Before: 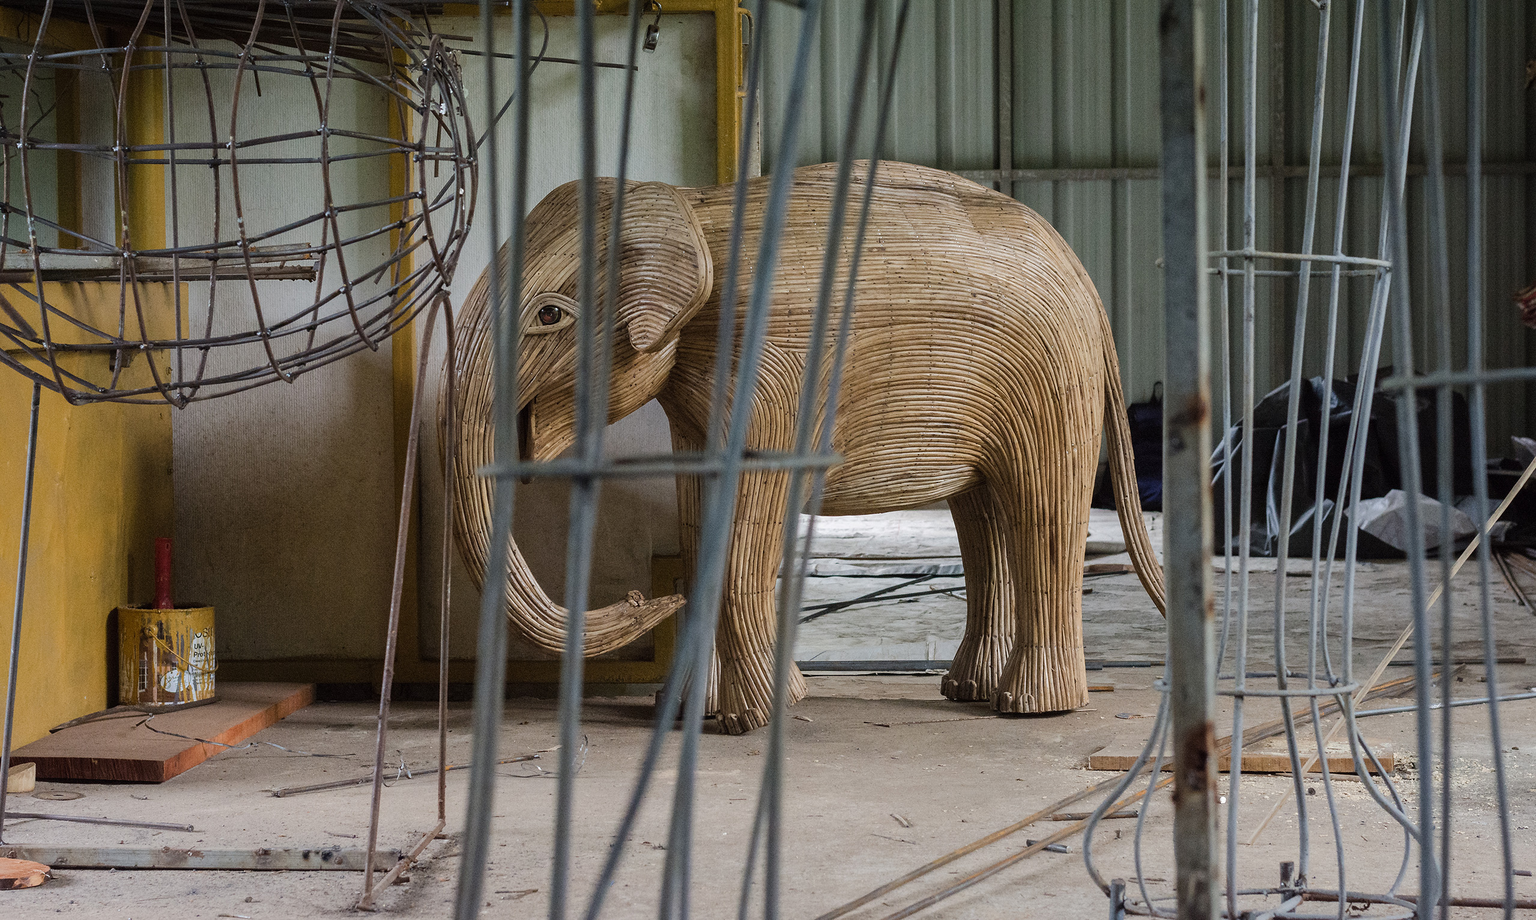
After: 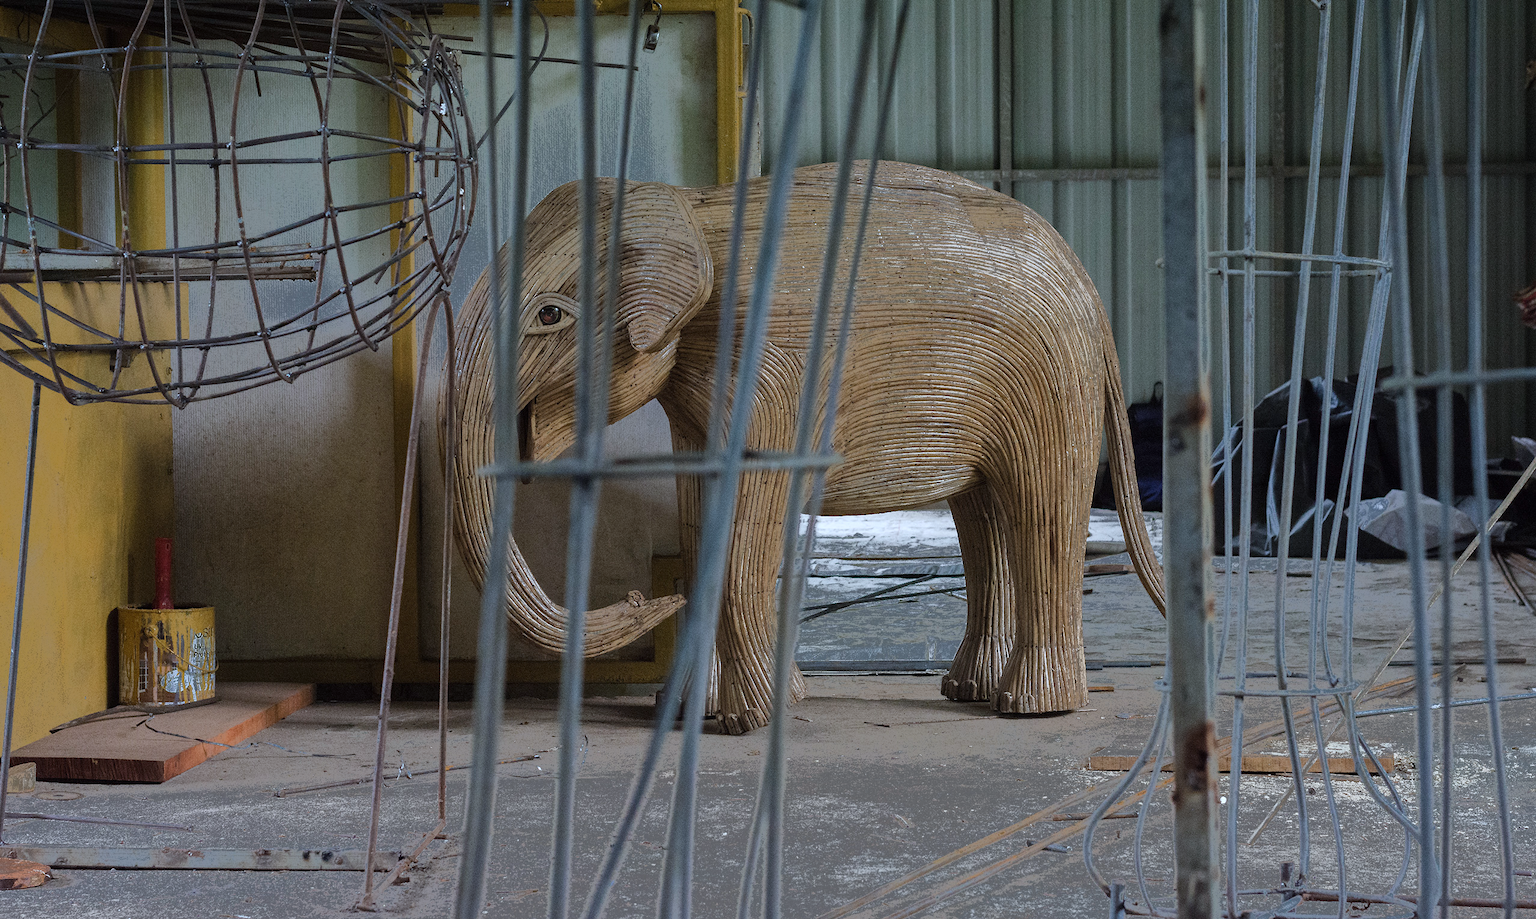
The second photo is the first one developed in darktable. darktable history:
fill light: exposure -0.73 EV, center 0.69, width 2.2
color calibration: illuminant custom, x 0.368, y 0.373, temperature 4330.32 K
